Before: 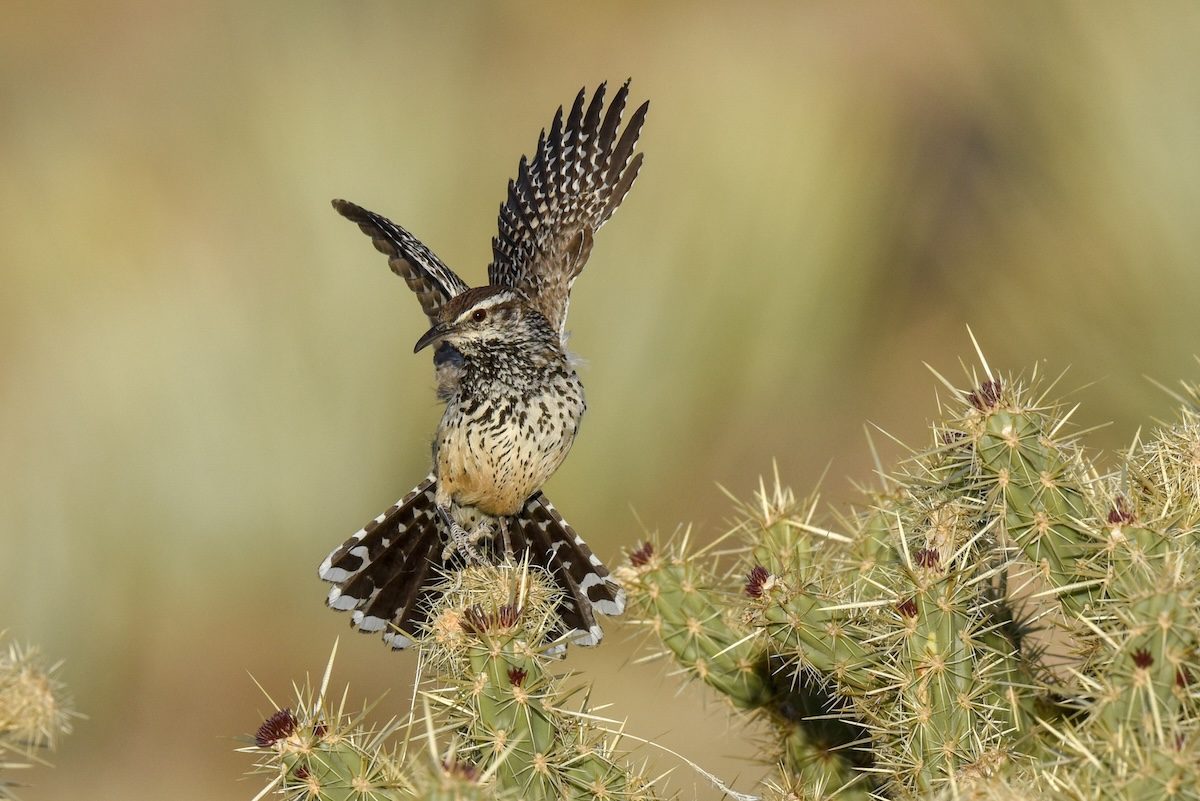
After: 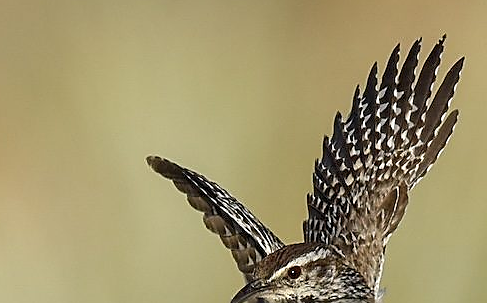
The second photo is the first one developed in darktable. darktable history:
sharpen: radius 1.4, amount 1.25, threshold 0.7
crop: left 15.452%, top 5.459%, right 43.956%, bottom 56.62%
